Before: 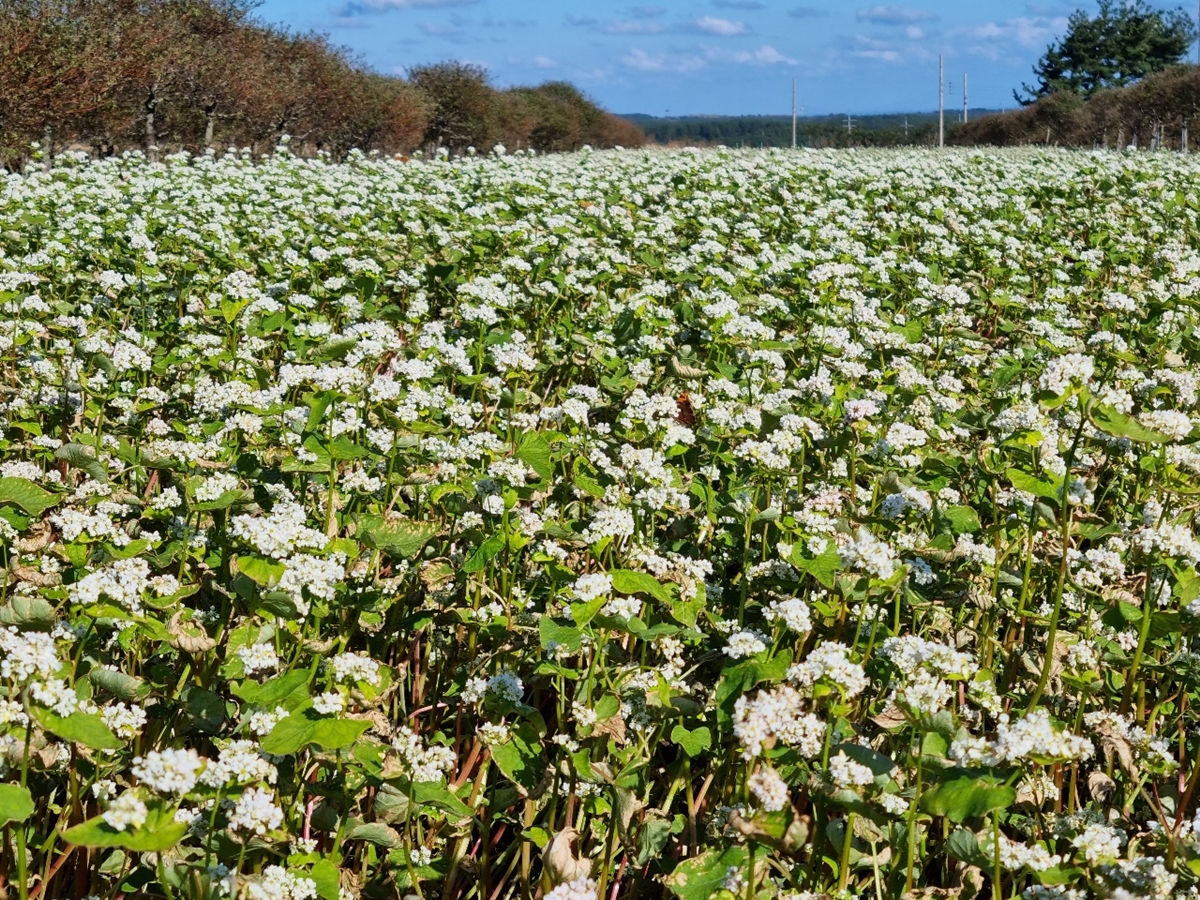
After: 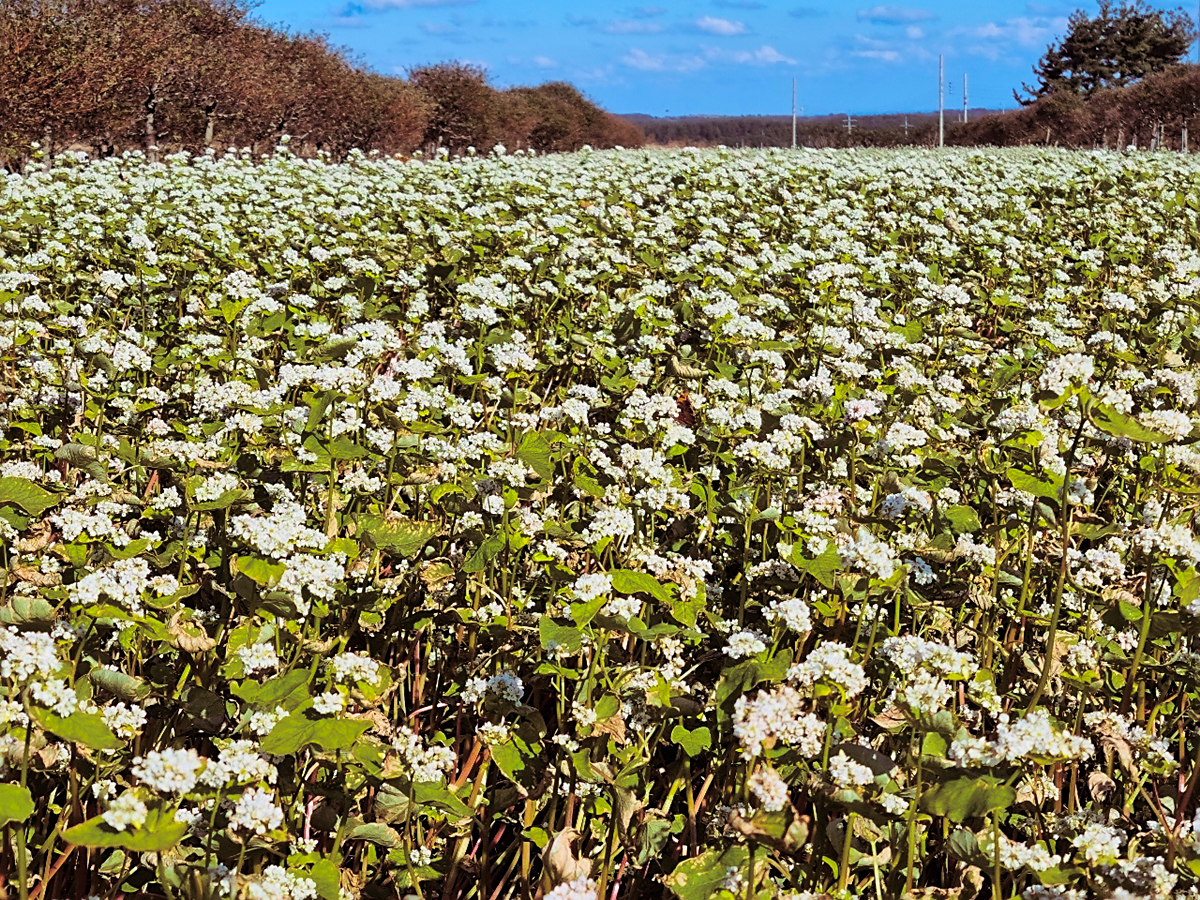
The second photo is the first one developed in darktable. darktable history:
color balance rgb: perceptual saturation grading › global saturation 25%, perceptual brilliance grading › mid-tones 10%, perceptual brilliance grading › shadows 15%, global vibrance 20%
split-toning: shadows › saturation 0.41, highlights › saturation 0, compress 33.55%
sharpen: on, module defaults
